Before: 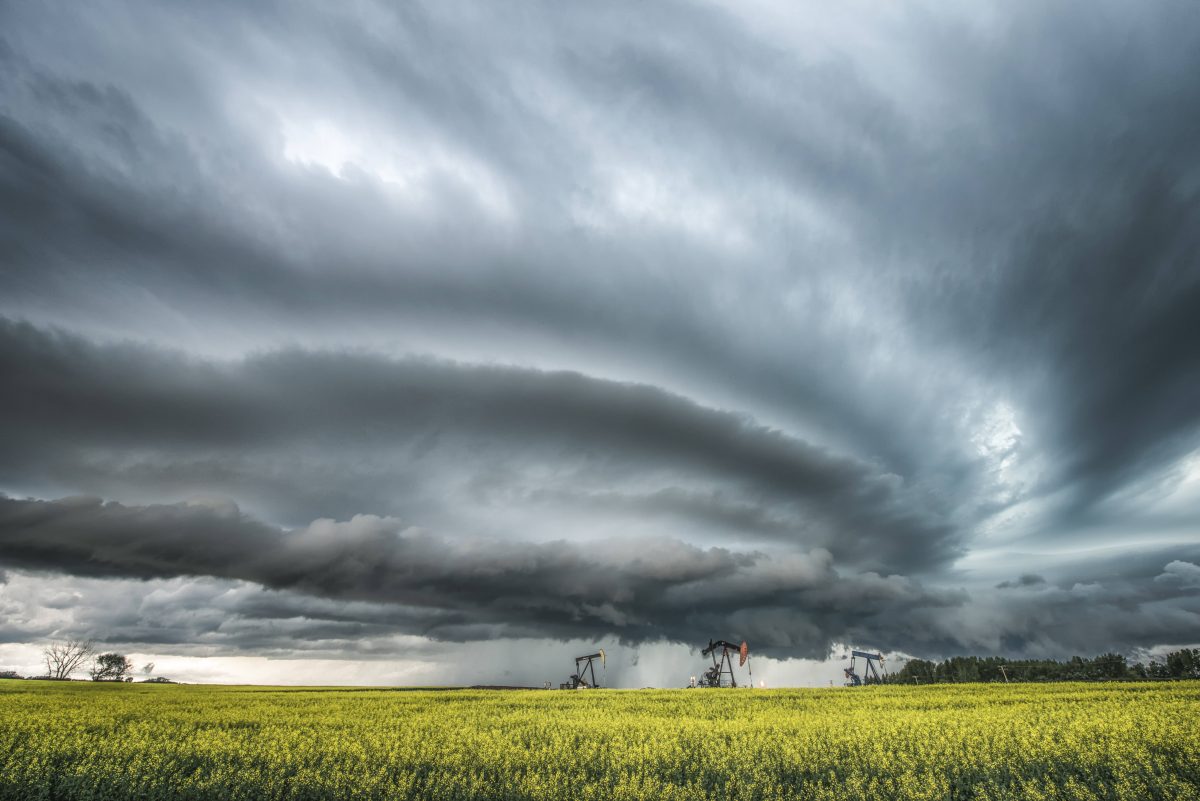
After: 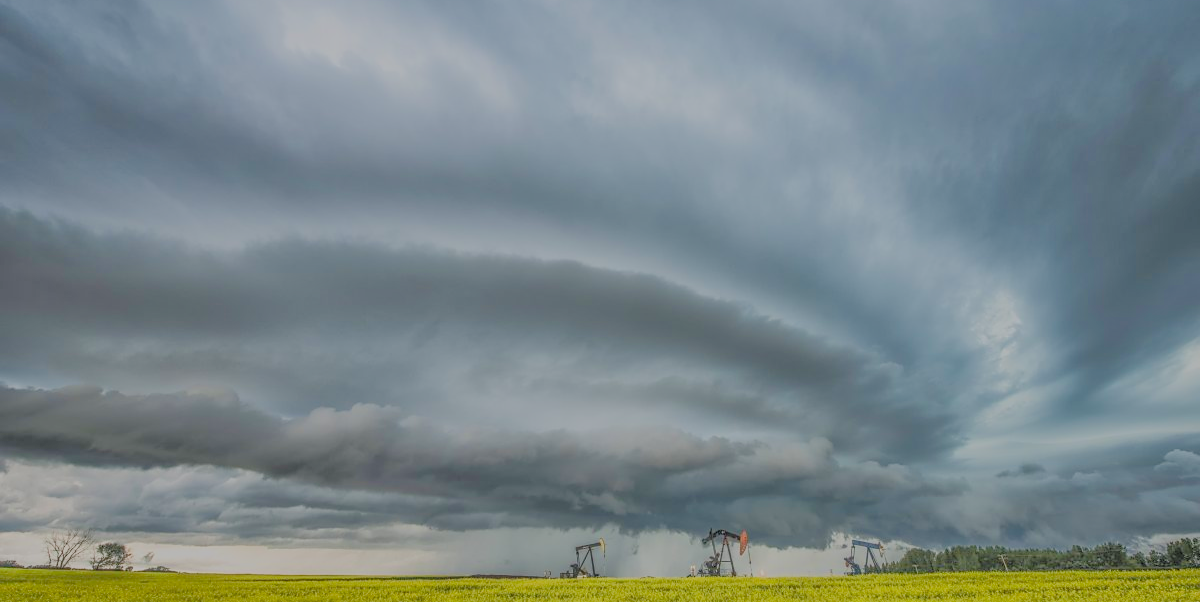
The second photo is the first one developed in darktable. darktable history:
exposure: black level correction 0, exposure 0 EV, compensate exposure bias true, compensate highlight preservation false
sharpen: radius 1.509, amount 0.361, threshold 1.372
tone equalizer: -7 EV 0.161 EV, -6 EV 0.621 EV, -5 EV 1.11 EV, -4 EV 1.33 EV, -3 EV 1.18 EV, -2 EV 0.6 EV, -1 EV 0.166 EV
crop: top 13.979%, bottom 10.768%
filmic rgb: black relative exposure -7.99 EV, white relative exposure 8.01 EV, hardness 2.49, latitude 9.41%, contrast 0.73, highlights saturation mix 8.53%, shadows ↔ highlights balance 2.15%, preserve chrominance RGB euclidean norm, color science v5 (2021), contrast in shadows safe, contrast in highlights safe
